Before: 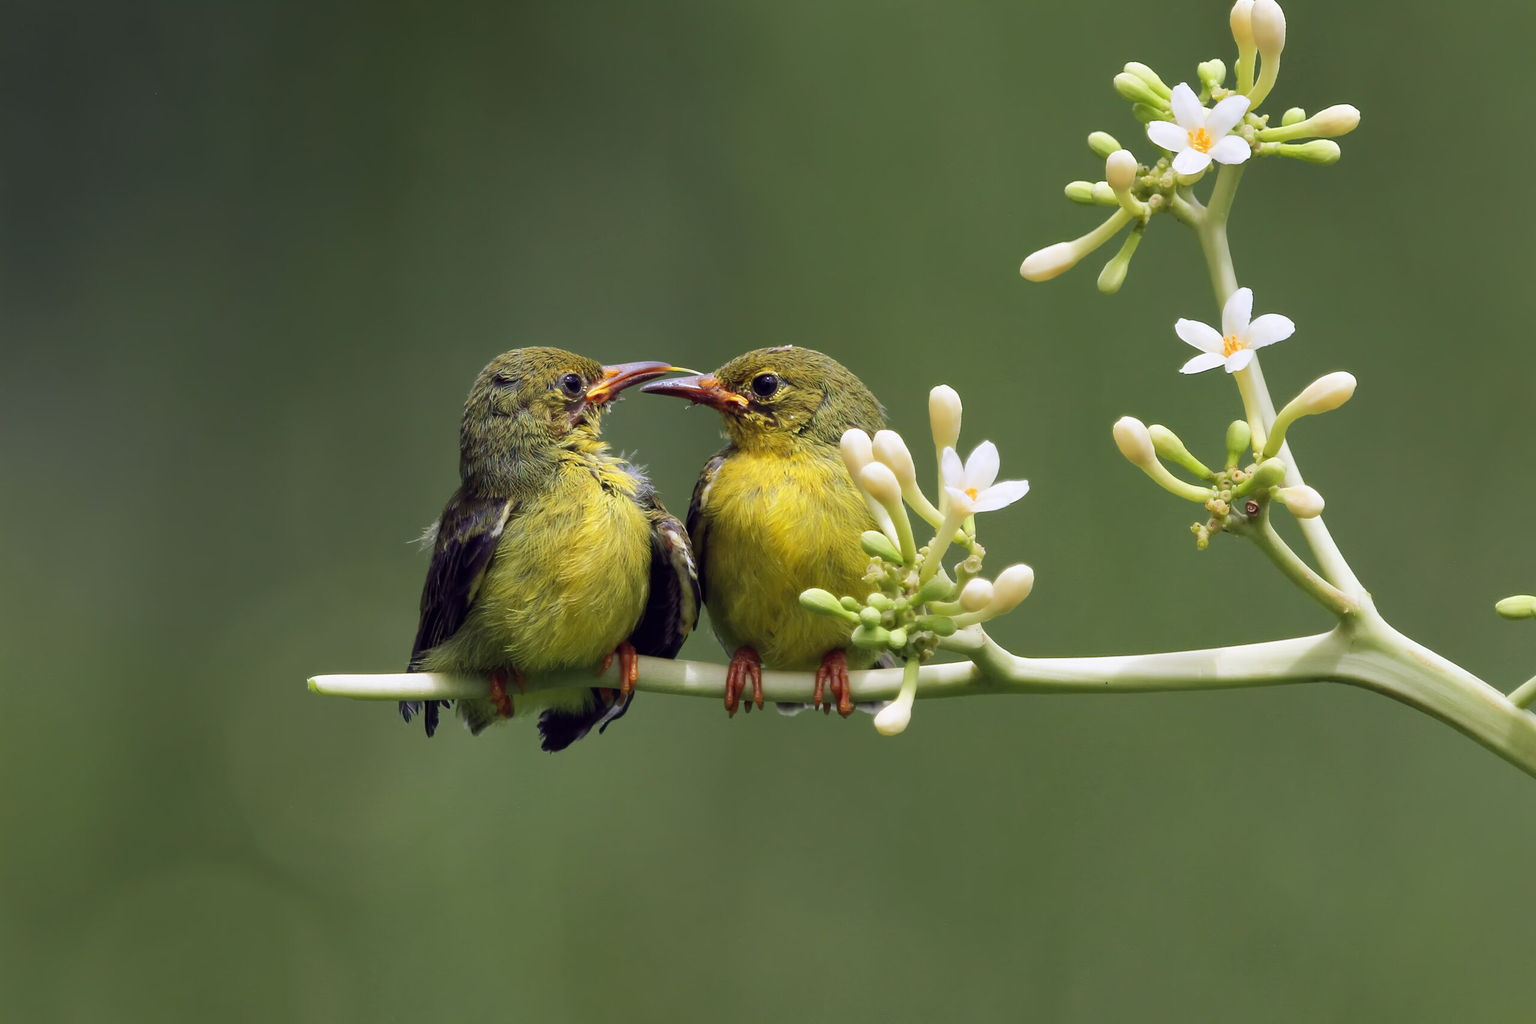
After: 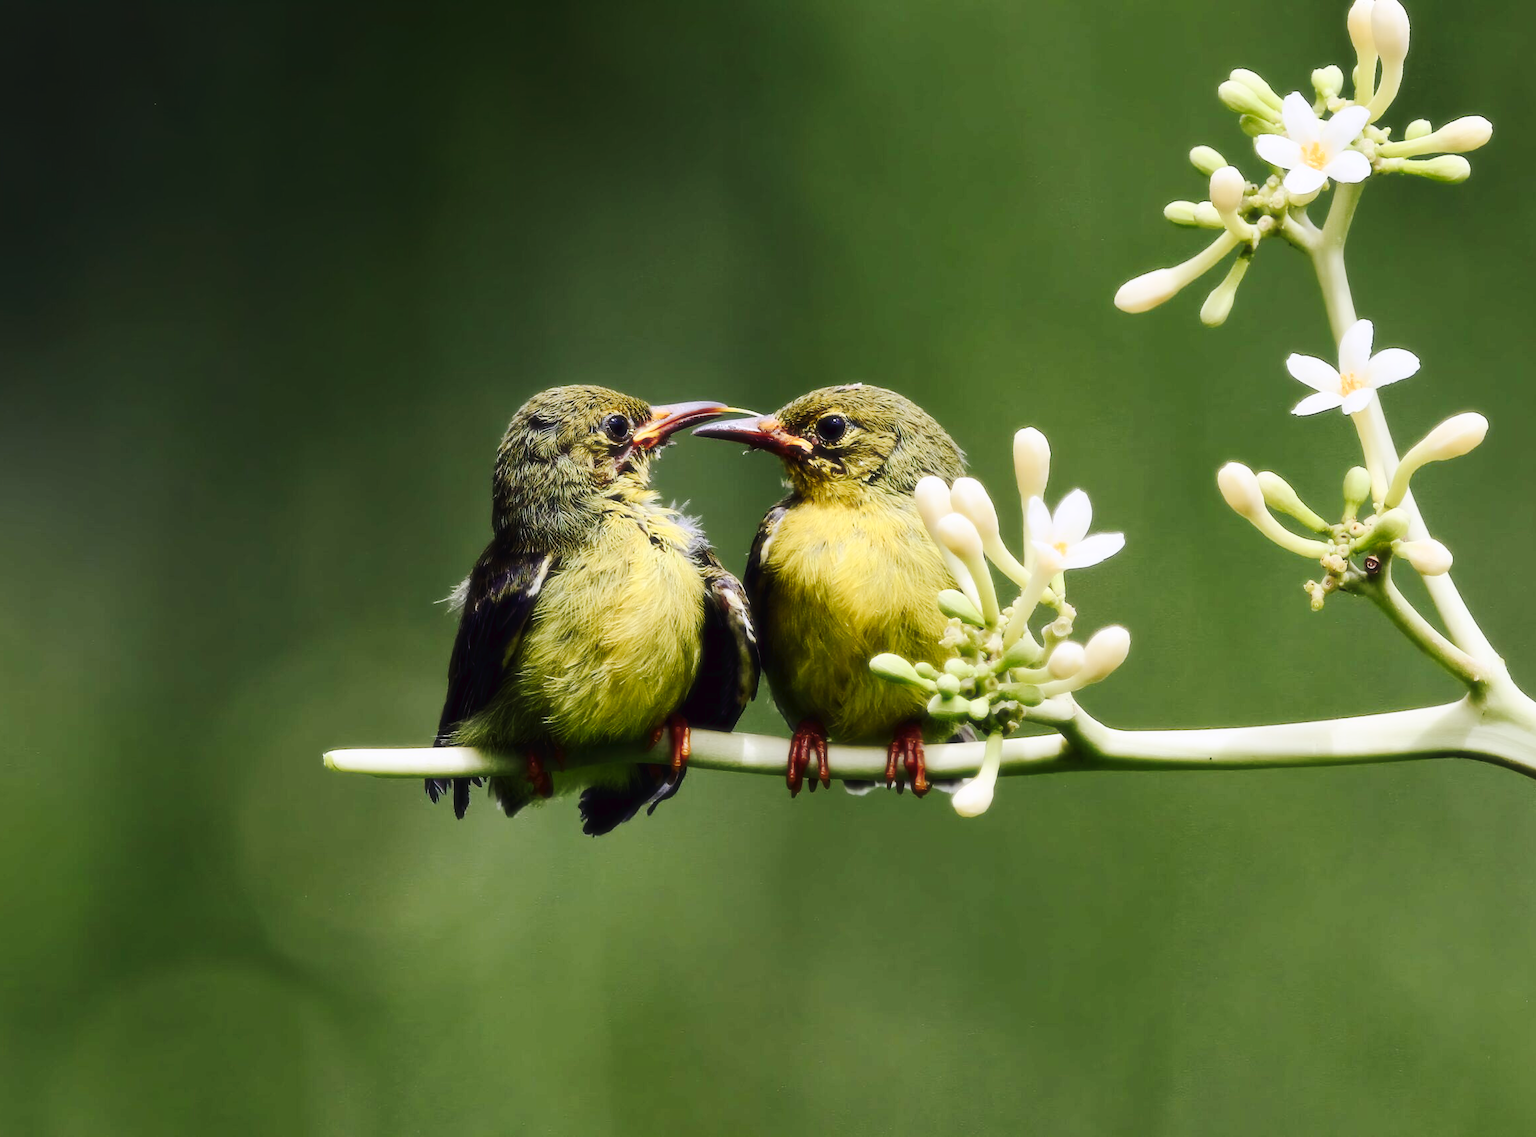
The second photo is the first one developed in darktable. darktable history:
tone curve: curves: ch0 [(0, 0) (0.003, 0.019) (0.011, 0.021) (0.025, 0.023) (0.044, 0.026) (0.069, 0.037) (0.1, 0.059) (0.136, 0.088) (0.177, 0.138) (0.224, 0.199) (0.277, 0.279) (0.335, 0.376) (0.399, 0.481) (0.468, 0.581) (0.543, 0.658) (0.623, 0.735) (0.709, 0.8) (0.801, 0.861) (0.898, 0.928) (1, 1)], preserve colors none
contrast brightness saturation: contrast 0.28
soften: size 10%, saturation 50%, brightness 0.2 EV, mix 10%
crop and rotate: left 1.088%, right 8.807%
